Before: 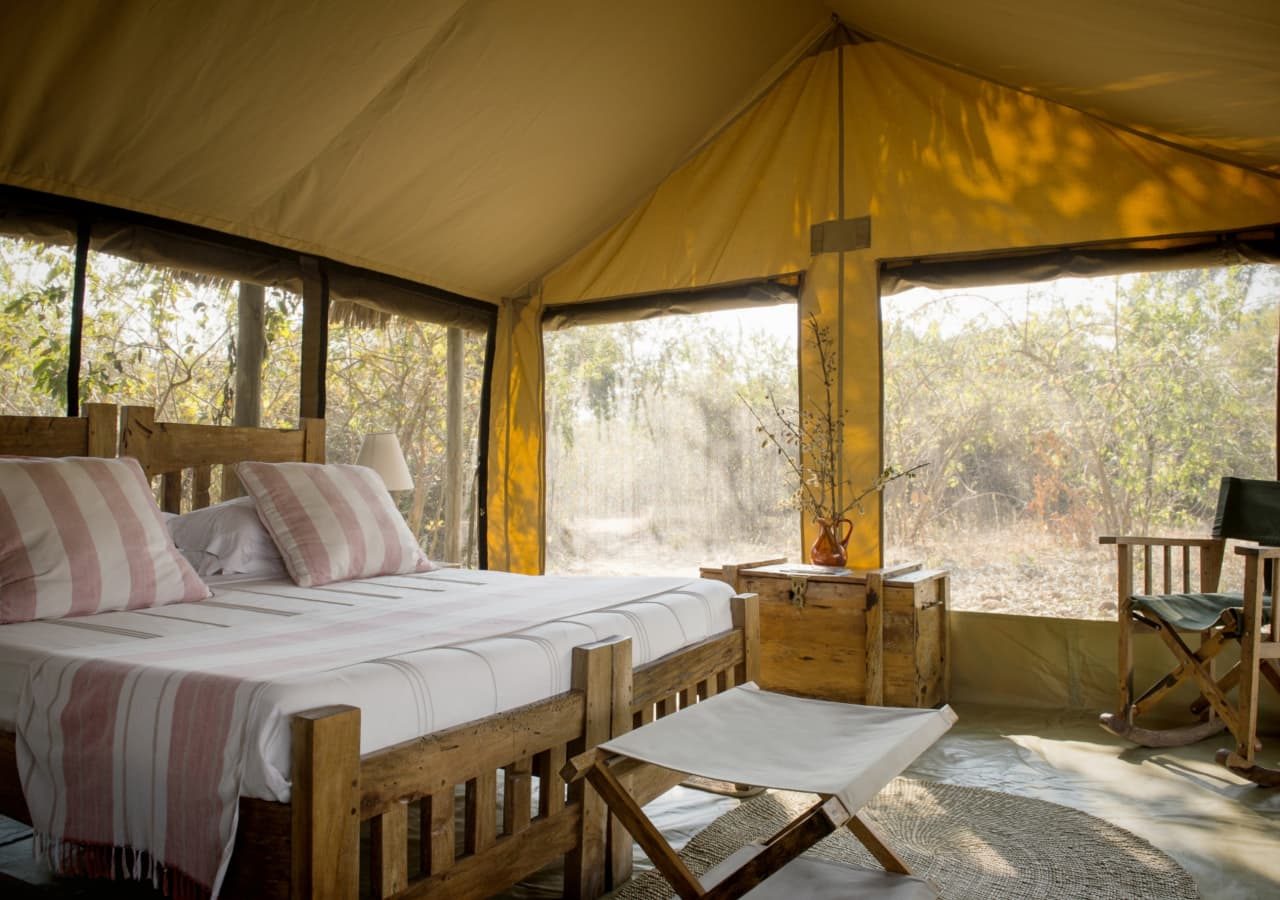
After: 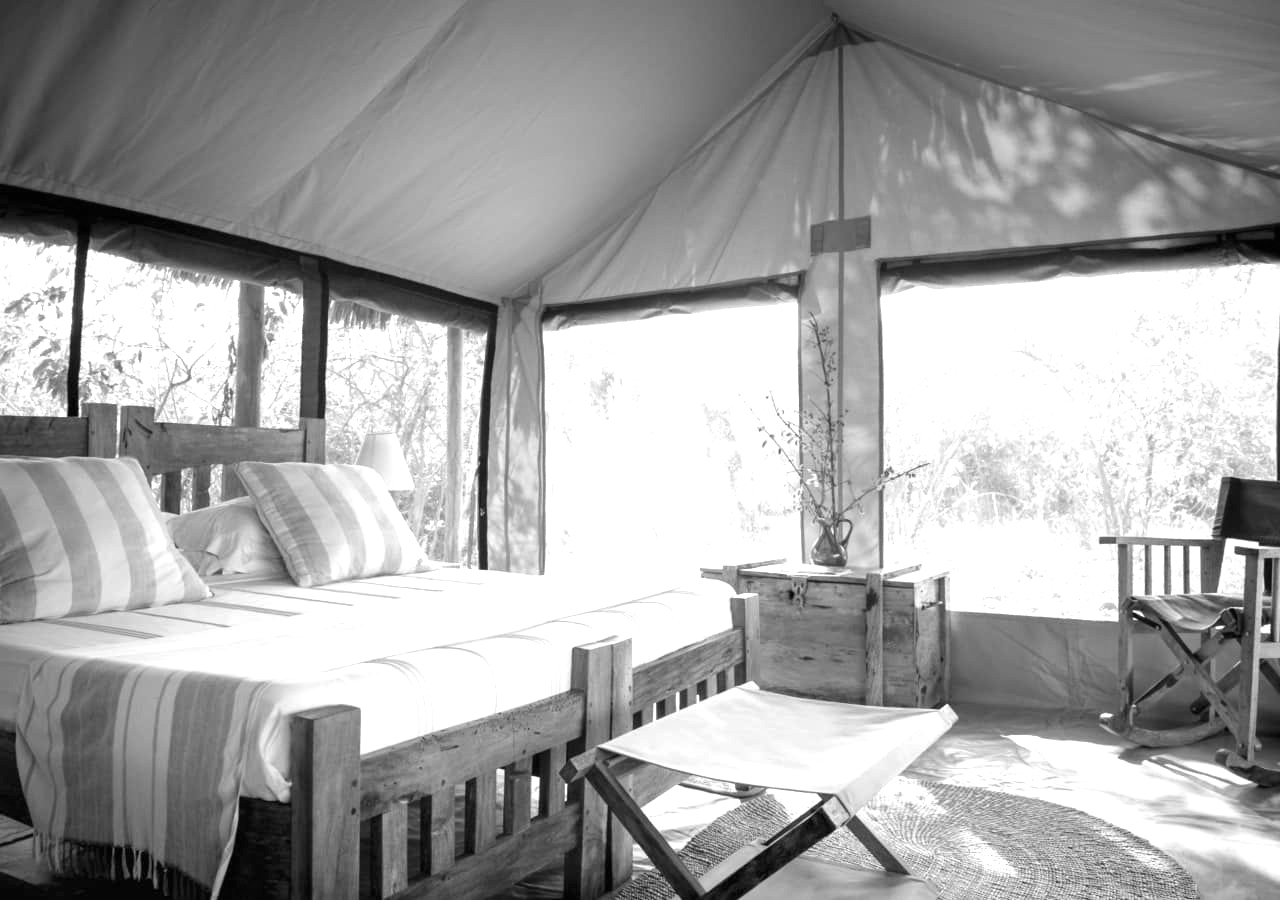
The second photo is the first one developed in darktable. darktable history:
monochrome: on, module defaults
color balance rgb: linear chroma grading › global chroma 15%, perceptual saturation grading › global saturation 30%
exposure: black level correction 0, exposure 1.2 EV, compensate exposure bias true, compensate highlight preservation false
